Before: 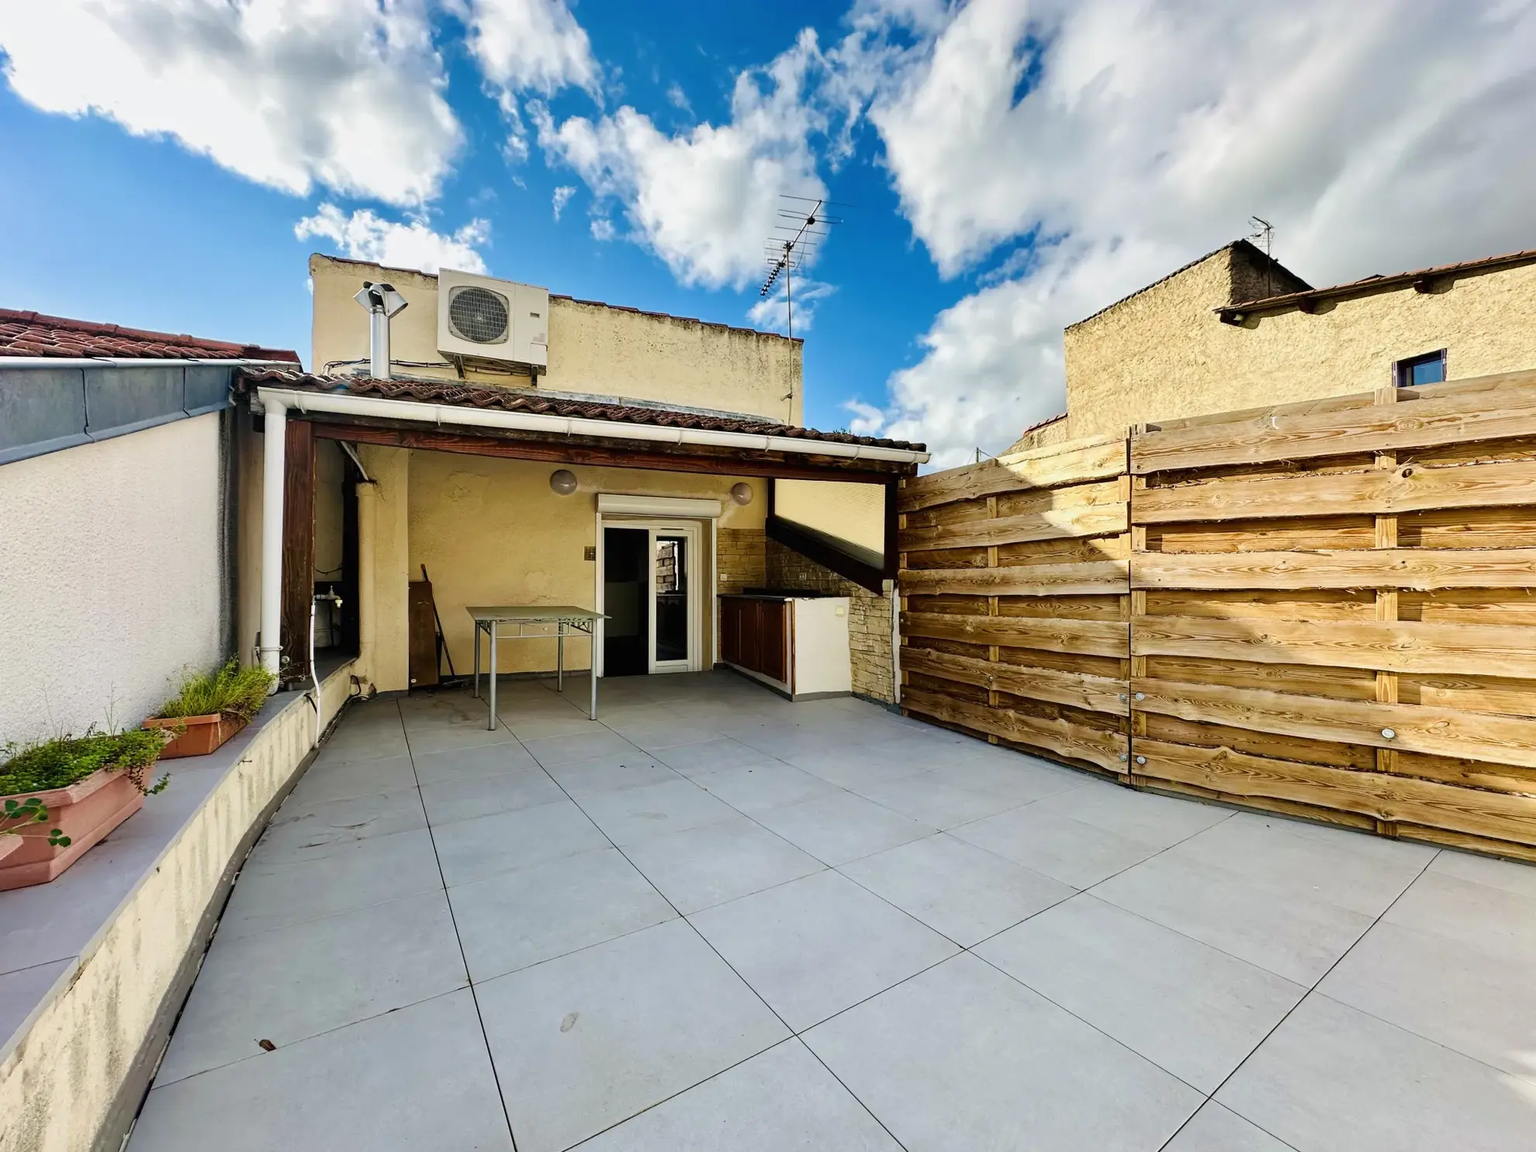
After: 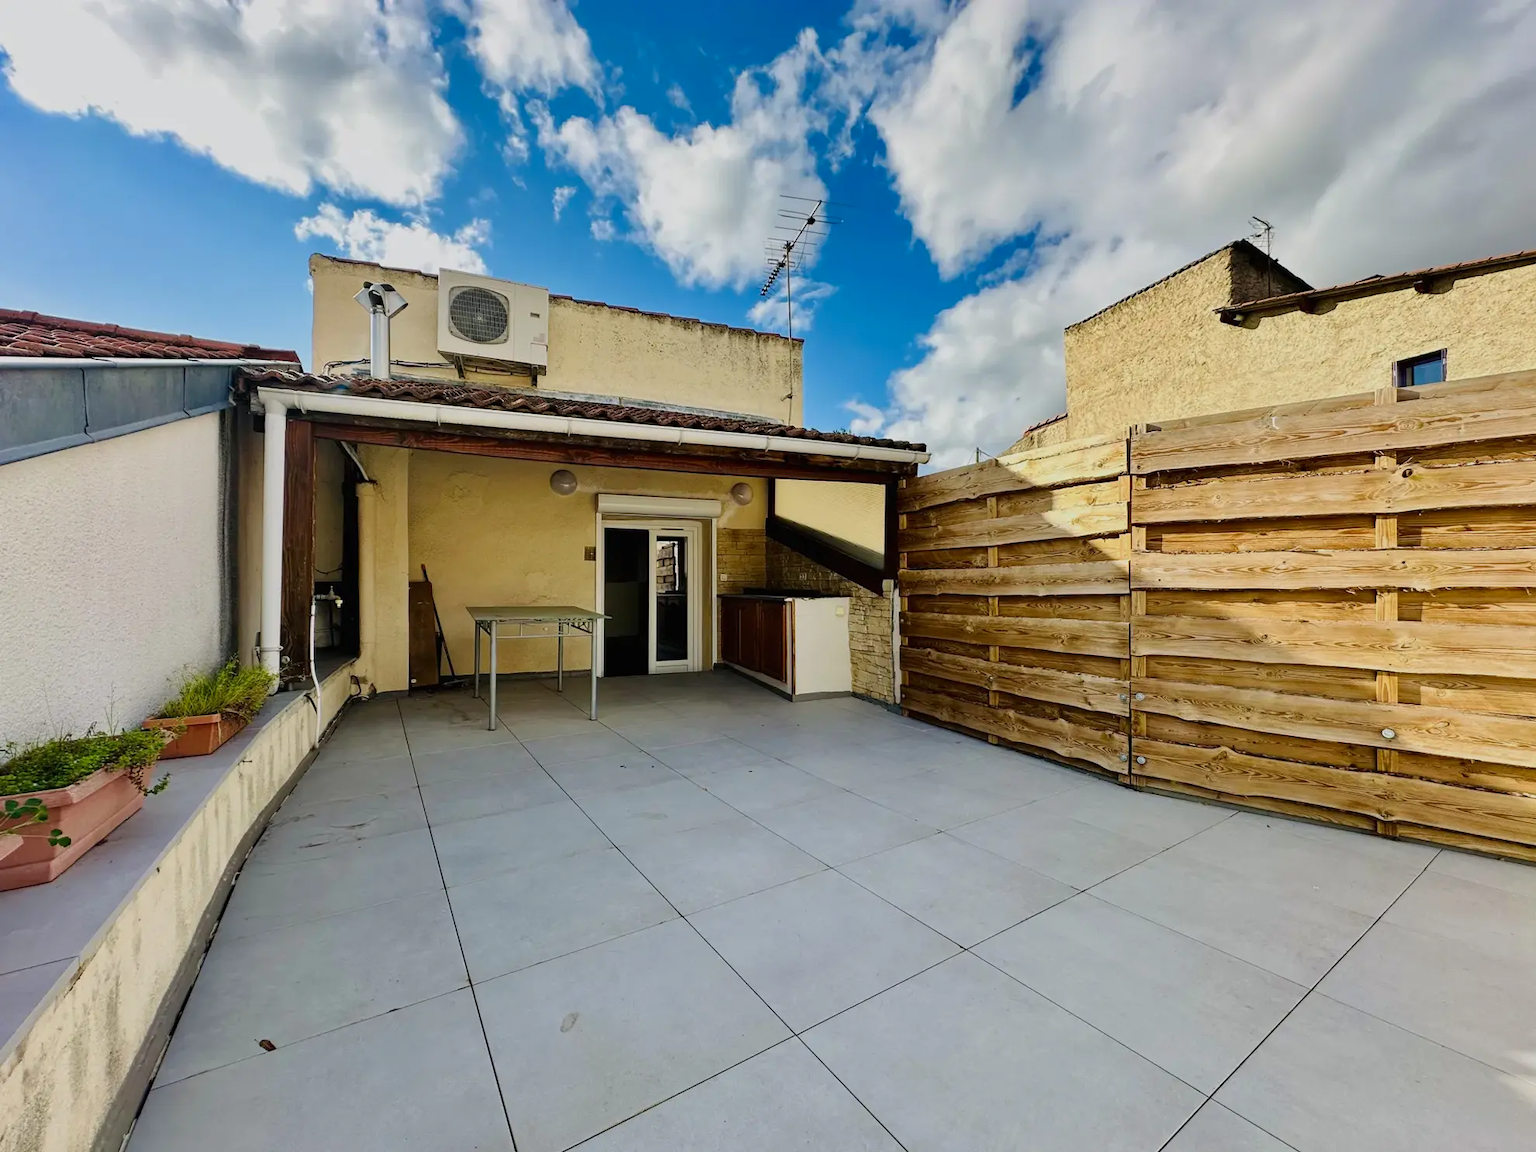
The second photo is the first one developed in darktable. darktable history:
shadows and highlights: radius 120.01, shadows 21.79, white point adjustment -9.61, highlights -13.69, highlights color adjustment 42.76%, soften with gaussian
